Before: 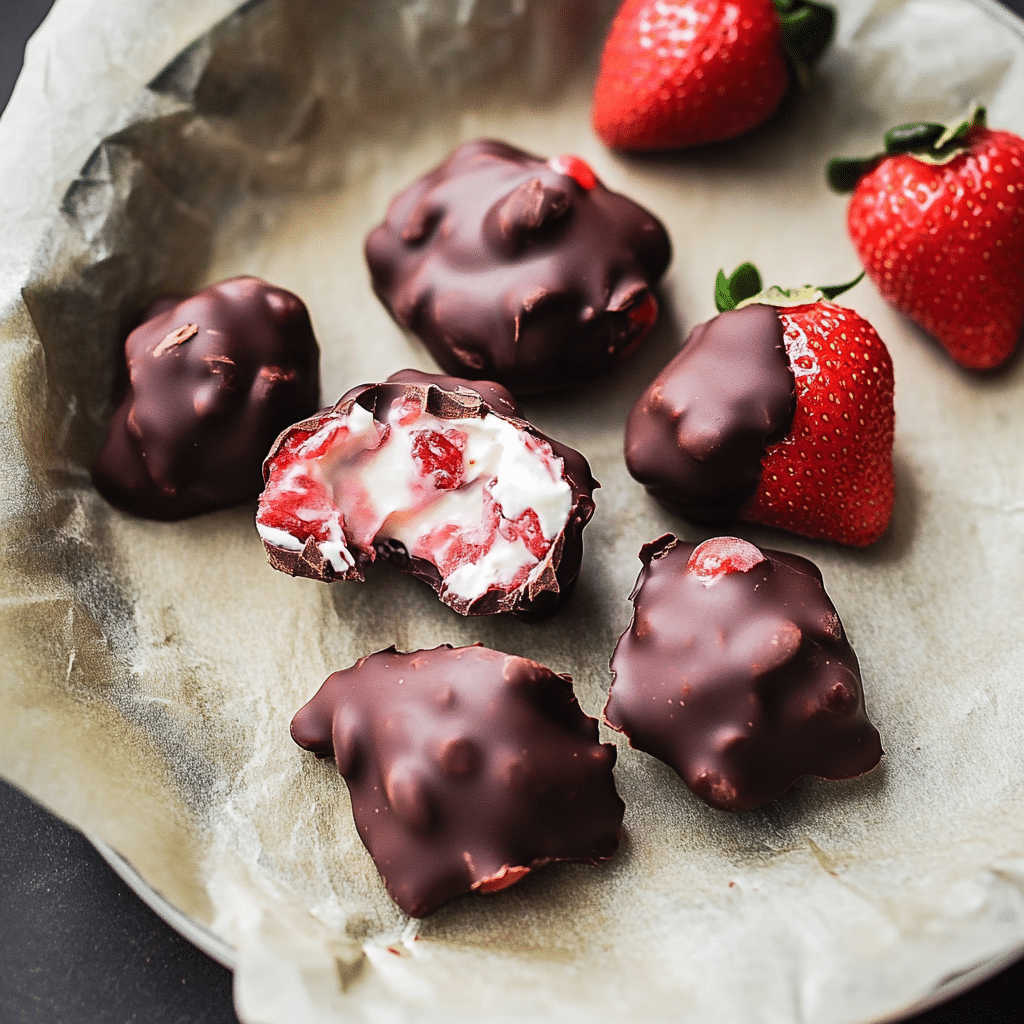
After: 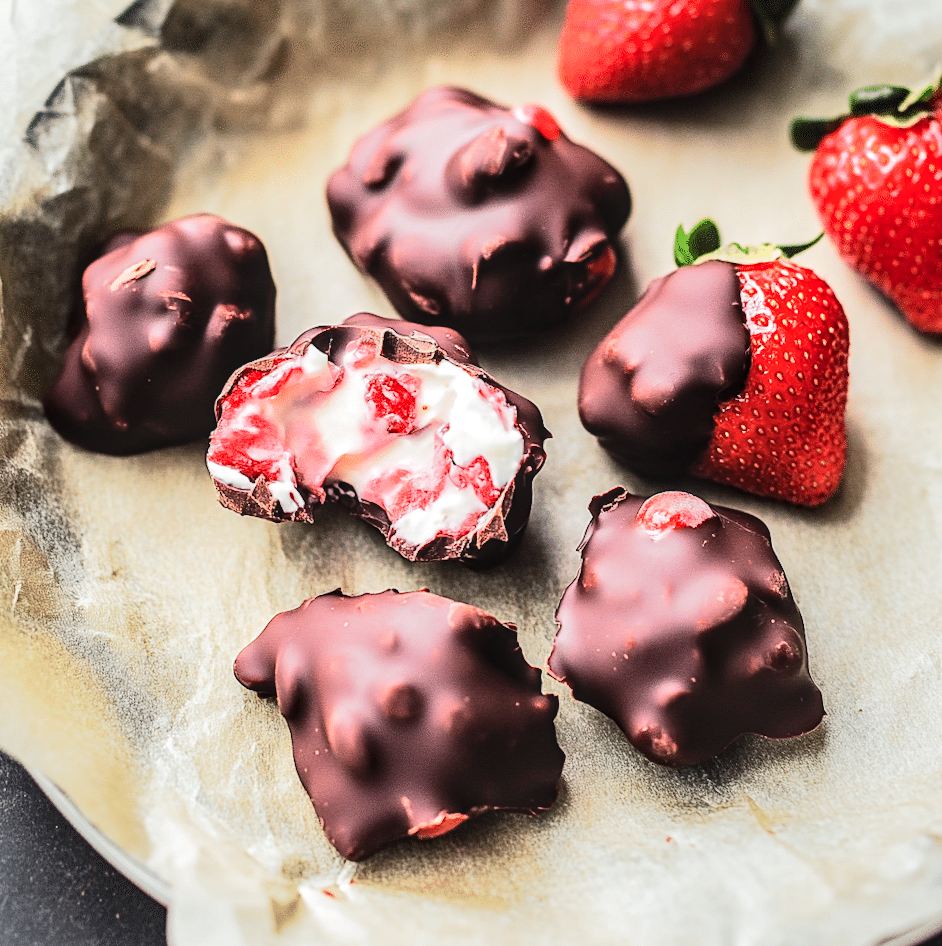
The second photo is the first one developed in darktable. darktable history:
crop and rotate: angle -2.1°, left 3.164%, top 3.583%, right 1.438%, bottom 0.616%
tone equalizer: -7 EV 0.154 EV, -6 EV 0.638 EV, -5 EV 1.12 EV, -4 EV 1.35 EV, -3 EV 1.14 EV, -2 EV 0.6 EV, -1 EV 0.146 EV, edges refinement/feathering 500, mask exposure compensation -1.57 EV, preserve details no
local contrast: on, module defaults
